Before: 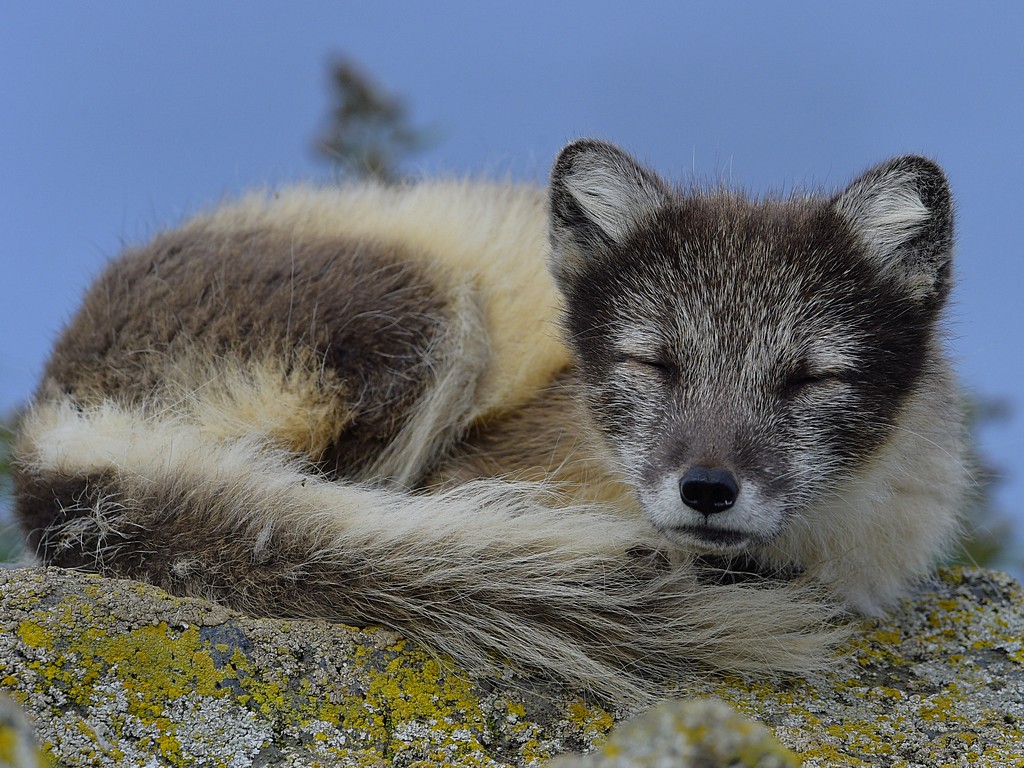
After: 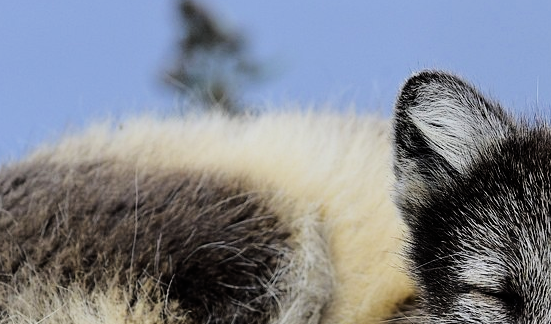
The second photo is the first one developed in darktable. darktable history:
exposure: exposure 0.191 EV, compensate highlight preservation false
crop: left 15.306%, top 9.065%, right 30.789%, bottom 48.638%
filmic rgb: black relative exposure -7.65 EV, white relative exposure 4.56 EV, hardness 3.61
levels: levels [0, 0.498, 0.996]
tone equalizer: -8 EV -1.08 EV, -7 EV -1.01 EV, -6 EV -0.867 EV, -5 EV -0.578 EV, -3 EV 0.578 EV, -2 EV 0.867 EV, -1 EV 1.01 EV, +0 EV 1.08 EV, edges refinement/feathering 500, mask exposure compensation -1.57 EV, preserve details no
